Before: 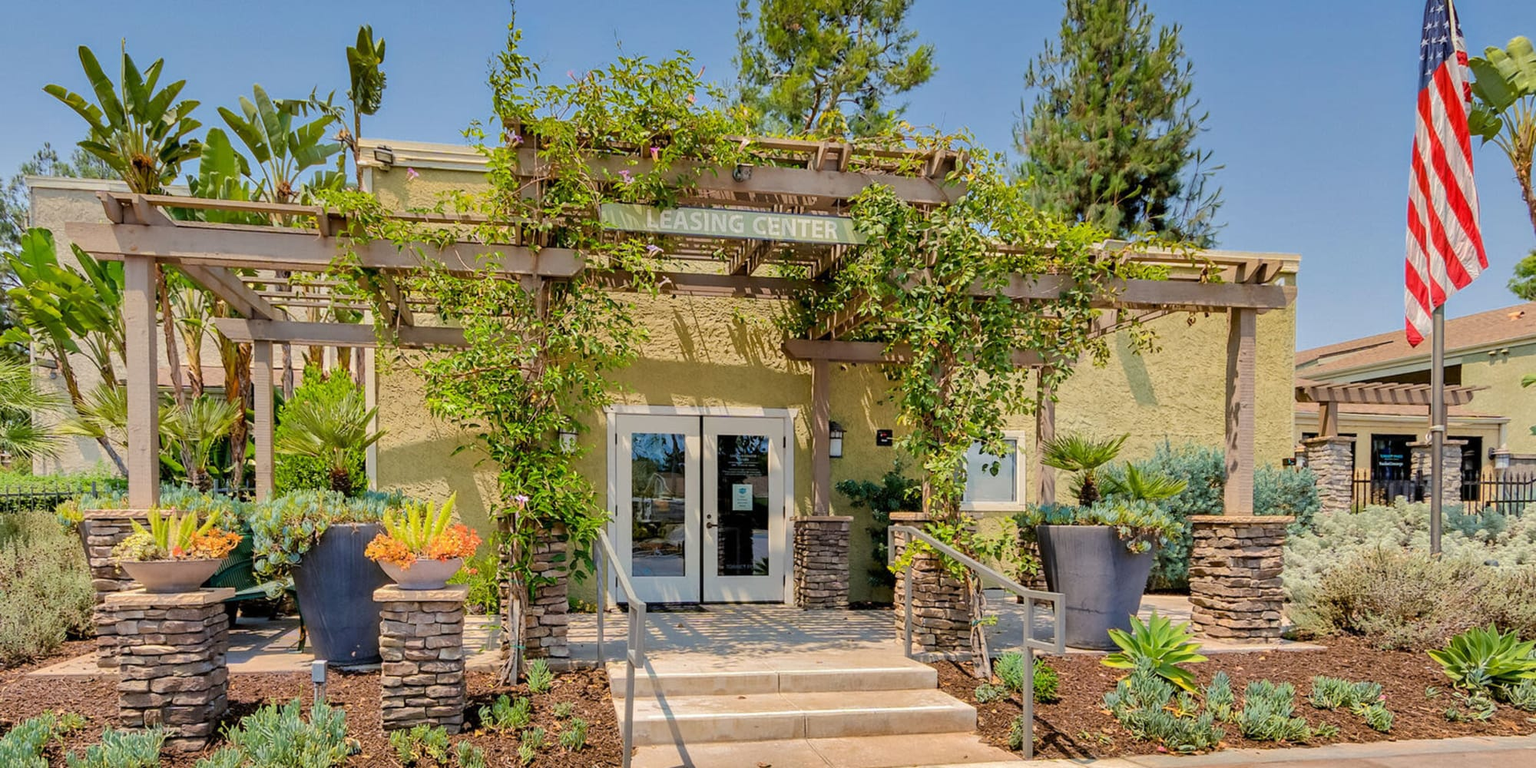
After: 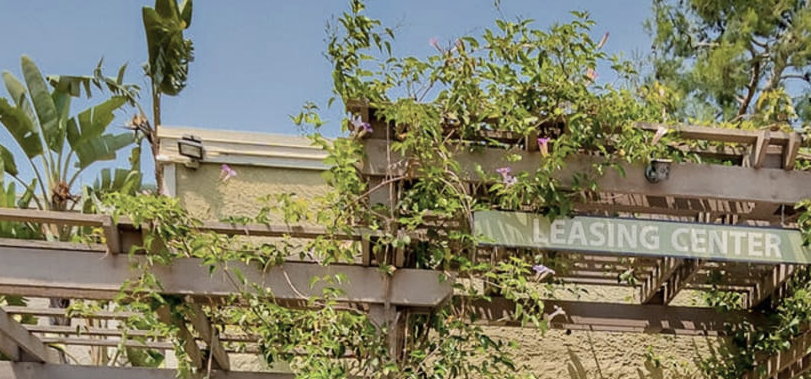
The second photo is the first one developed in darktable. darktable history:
crop: left 15.452%, top 5.459%, right 43.956%, bottom 56.62%
contrast brightness saturation: contrast 0.1, saturation -0.3
